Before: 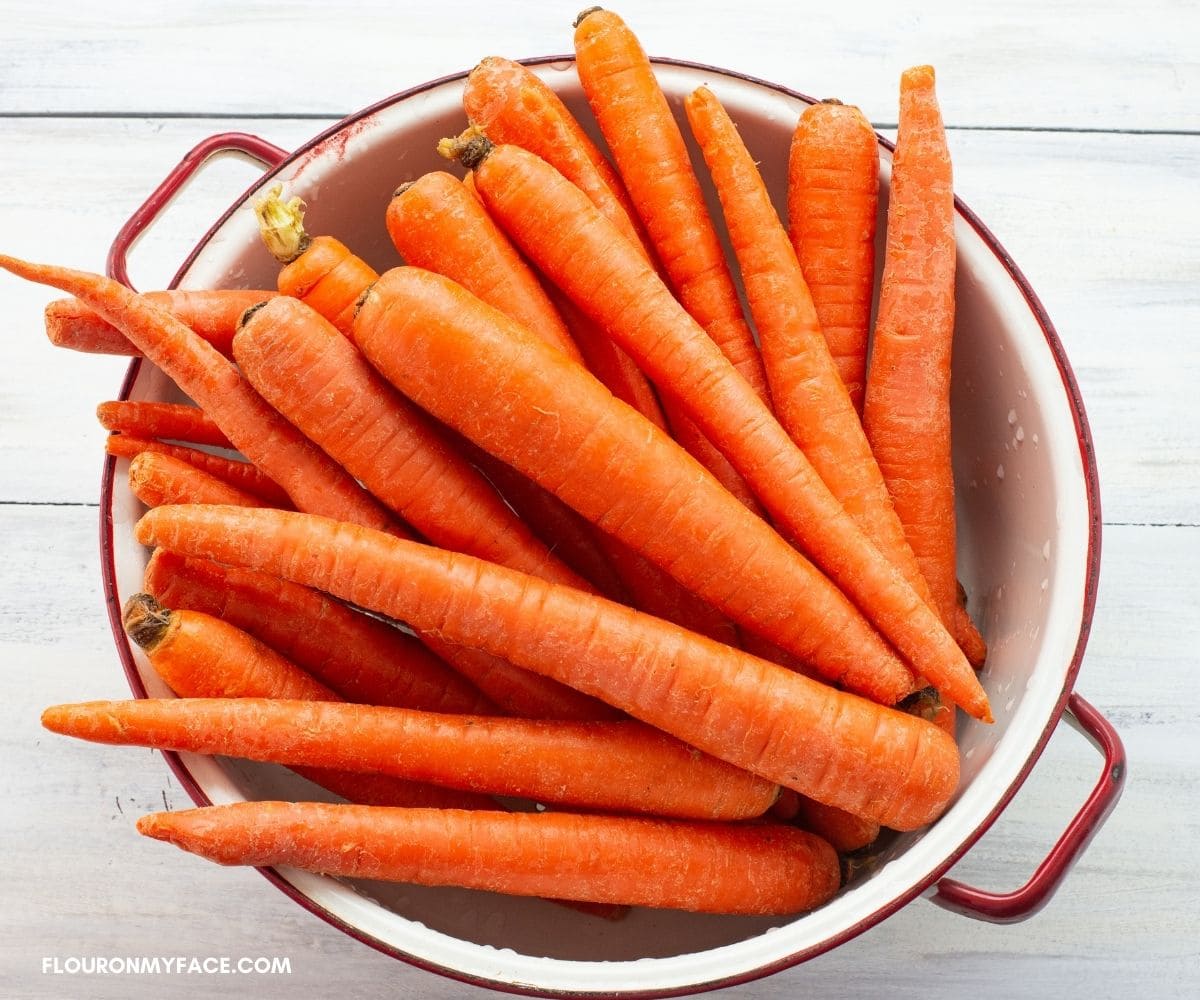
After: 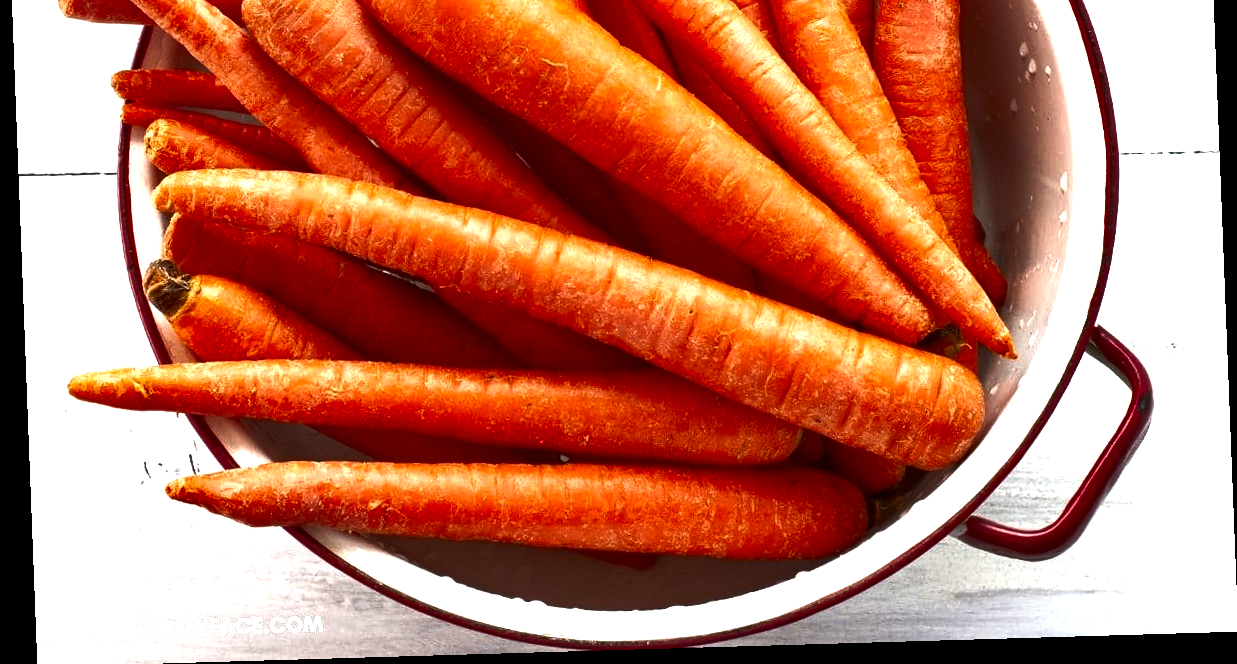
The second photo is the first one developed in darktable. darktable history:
crop and rotate: top 36.435%
rgb curve: curves: ch0 [(0, 0) (0.415, 0.237) (1, 1)]
exposure: black level correction 0, exposure 0.9 EV, compensate highlight preservation false
contrast brightness saturation: brightness -0.2, saturation 0.08
rotate and perspective: rotation -2.22°, lens shift (horizontal) -0.022, automatic cropping off
shadows and highlights: soften with gaussian
